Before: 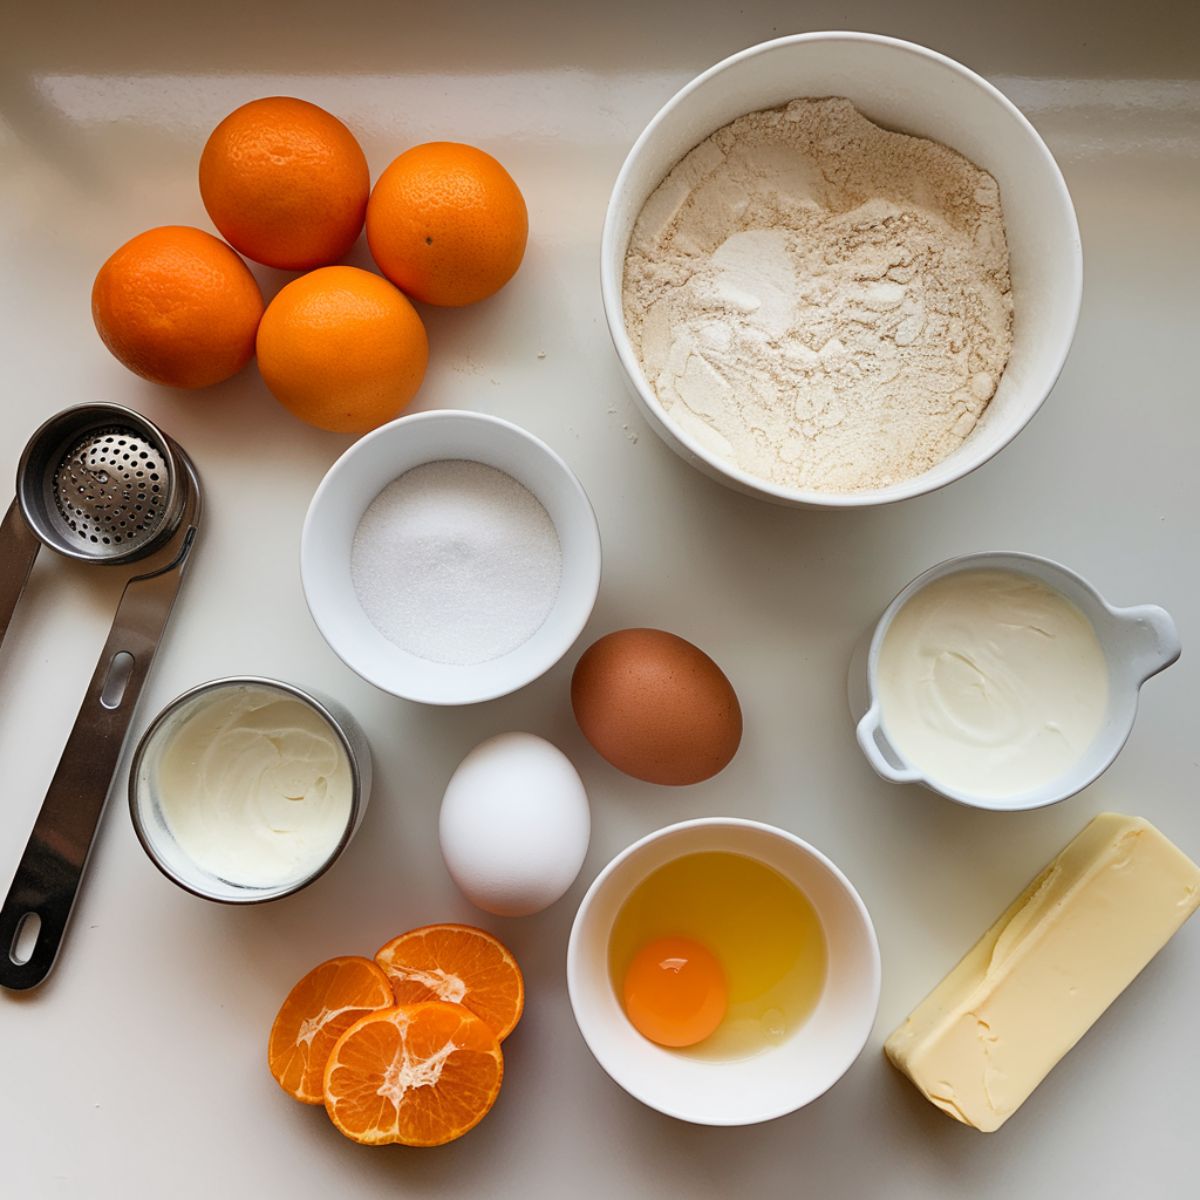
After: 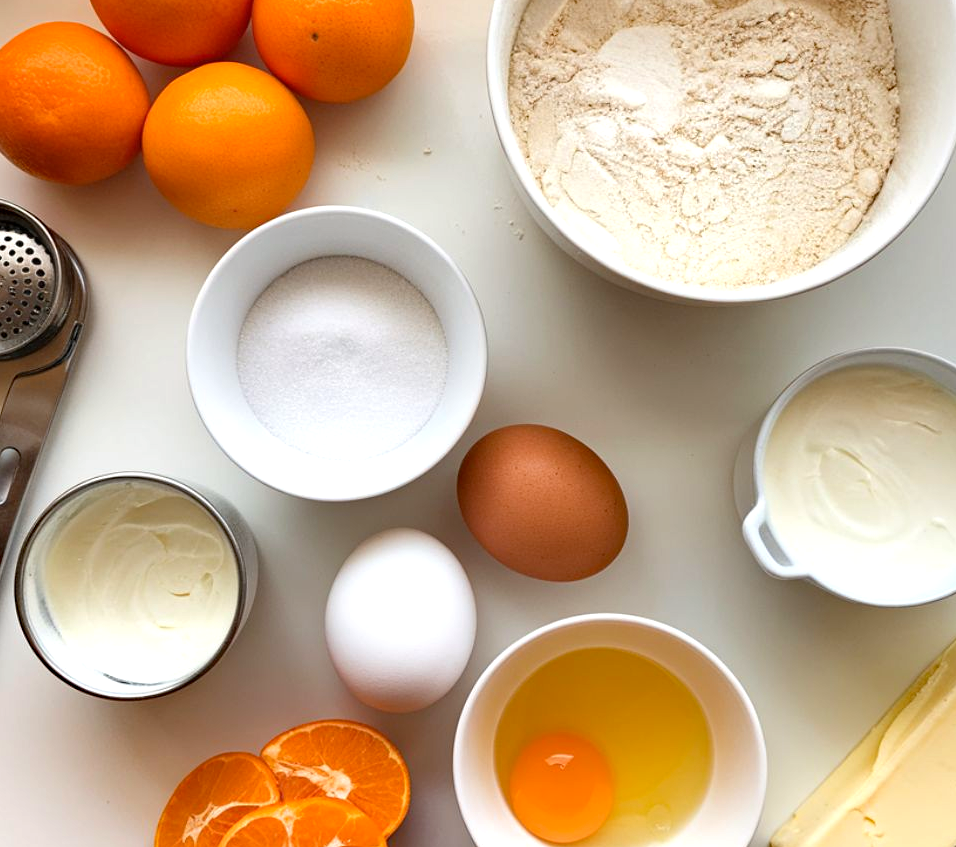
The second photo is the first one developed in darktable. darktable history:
crop: left 9.505%, top 17.032%, right 10.794%, bottom 12.332%
exposure: exposure 0.457 EV, compensate highlight preservation false
haze removal: compatibility mode true, adaptive false
